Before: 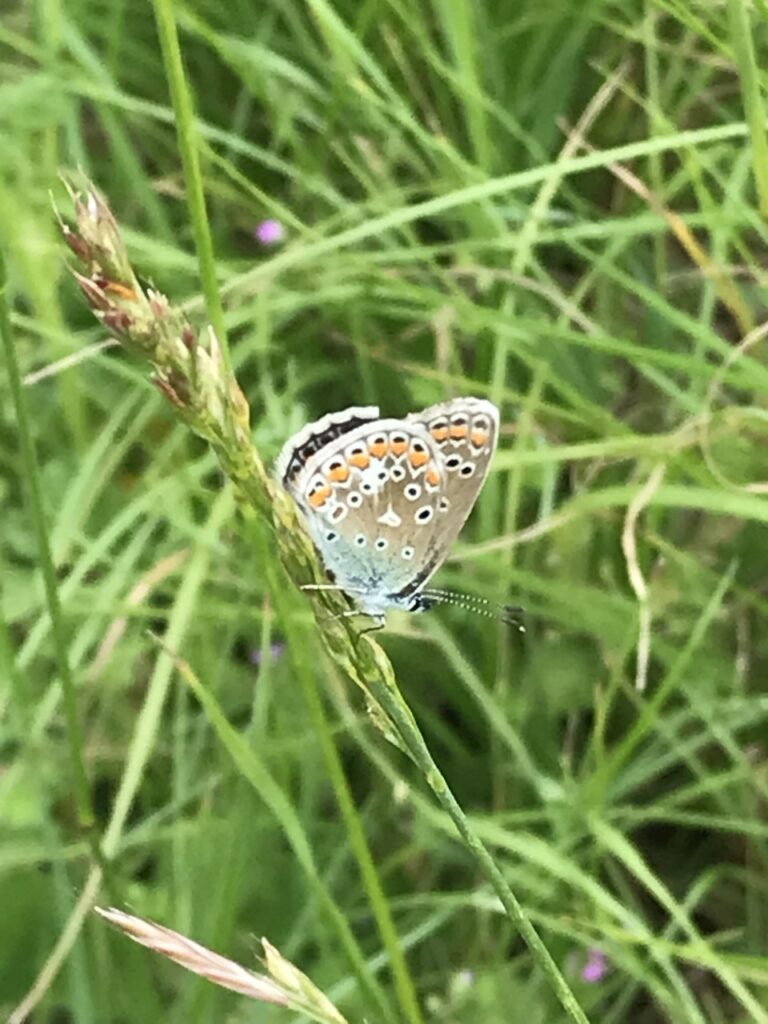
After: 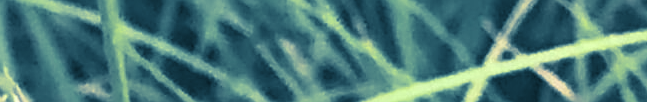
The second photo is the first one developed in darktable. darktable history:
sharpen: on, module defaults
split-toning: shadows › hue 212.4°, balance -70
crop and rotate: left 9.644%, top 9.491%, right 6.021%, bottom 80.509%
